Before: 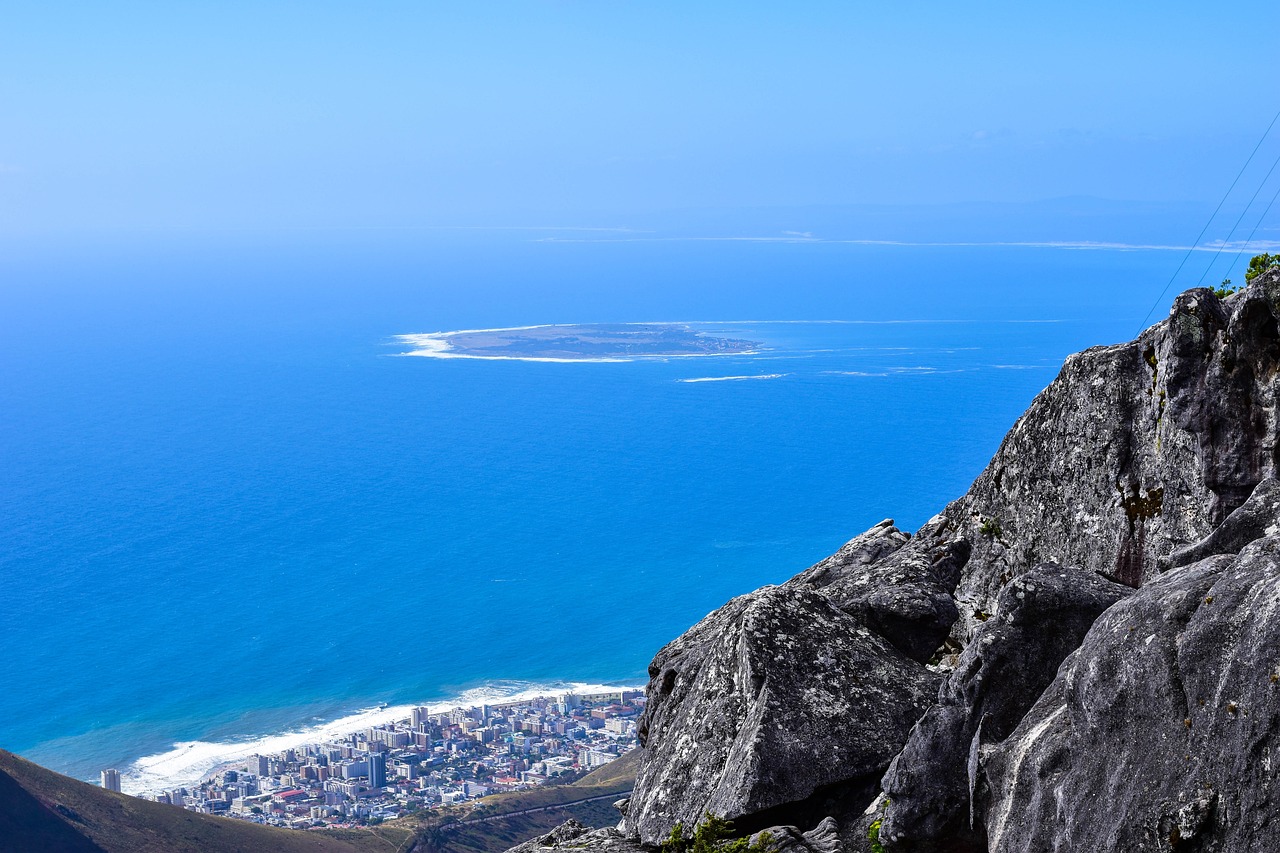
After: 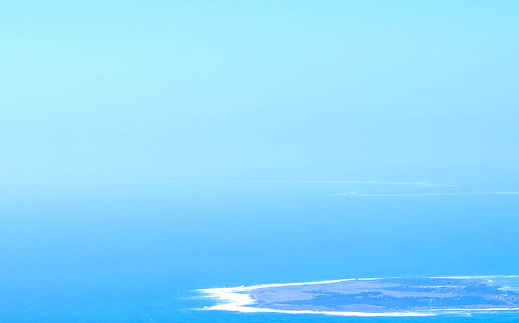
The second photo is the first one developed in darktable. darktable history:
exposure: black level correction 0.04, exposure 0.5 EV, compensate highlight preservation false
crop: left 15.452%, top 5.459%, right 43.956%, bottom 56.62%
color correction: highlights b* 3
